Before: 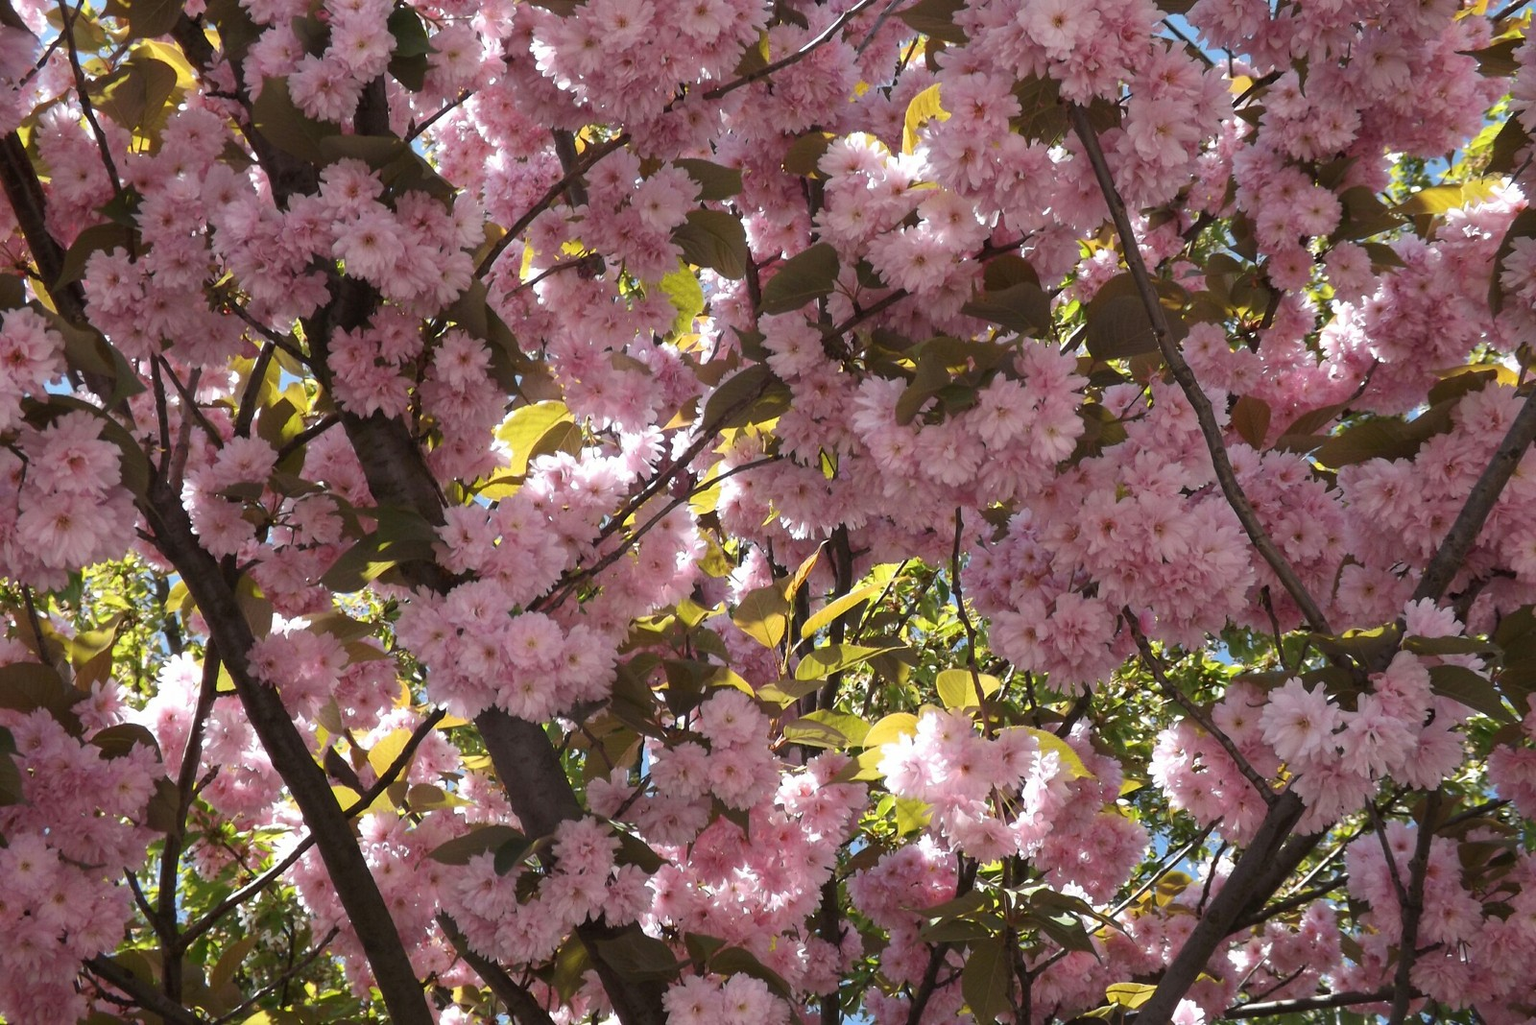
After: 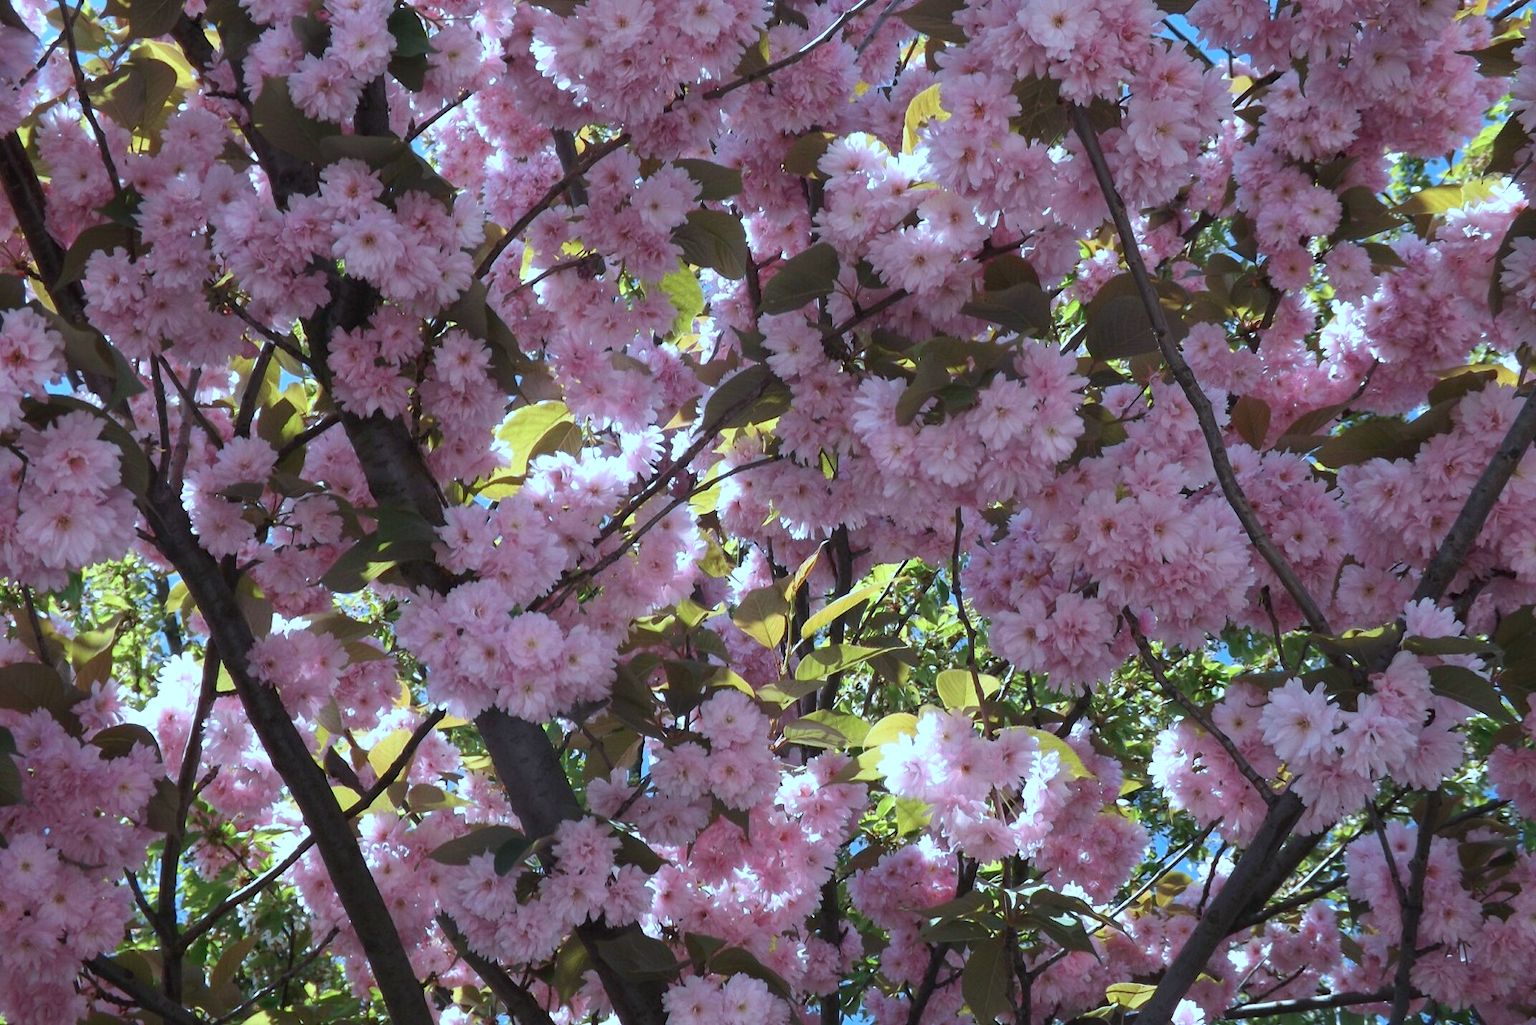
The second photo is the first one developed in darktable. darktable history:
color calibration: x 0.398, y 0.386, temperature 3687.21 K, gamut compression 0.996
